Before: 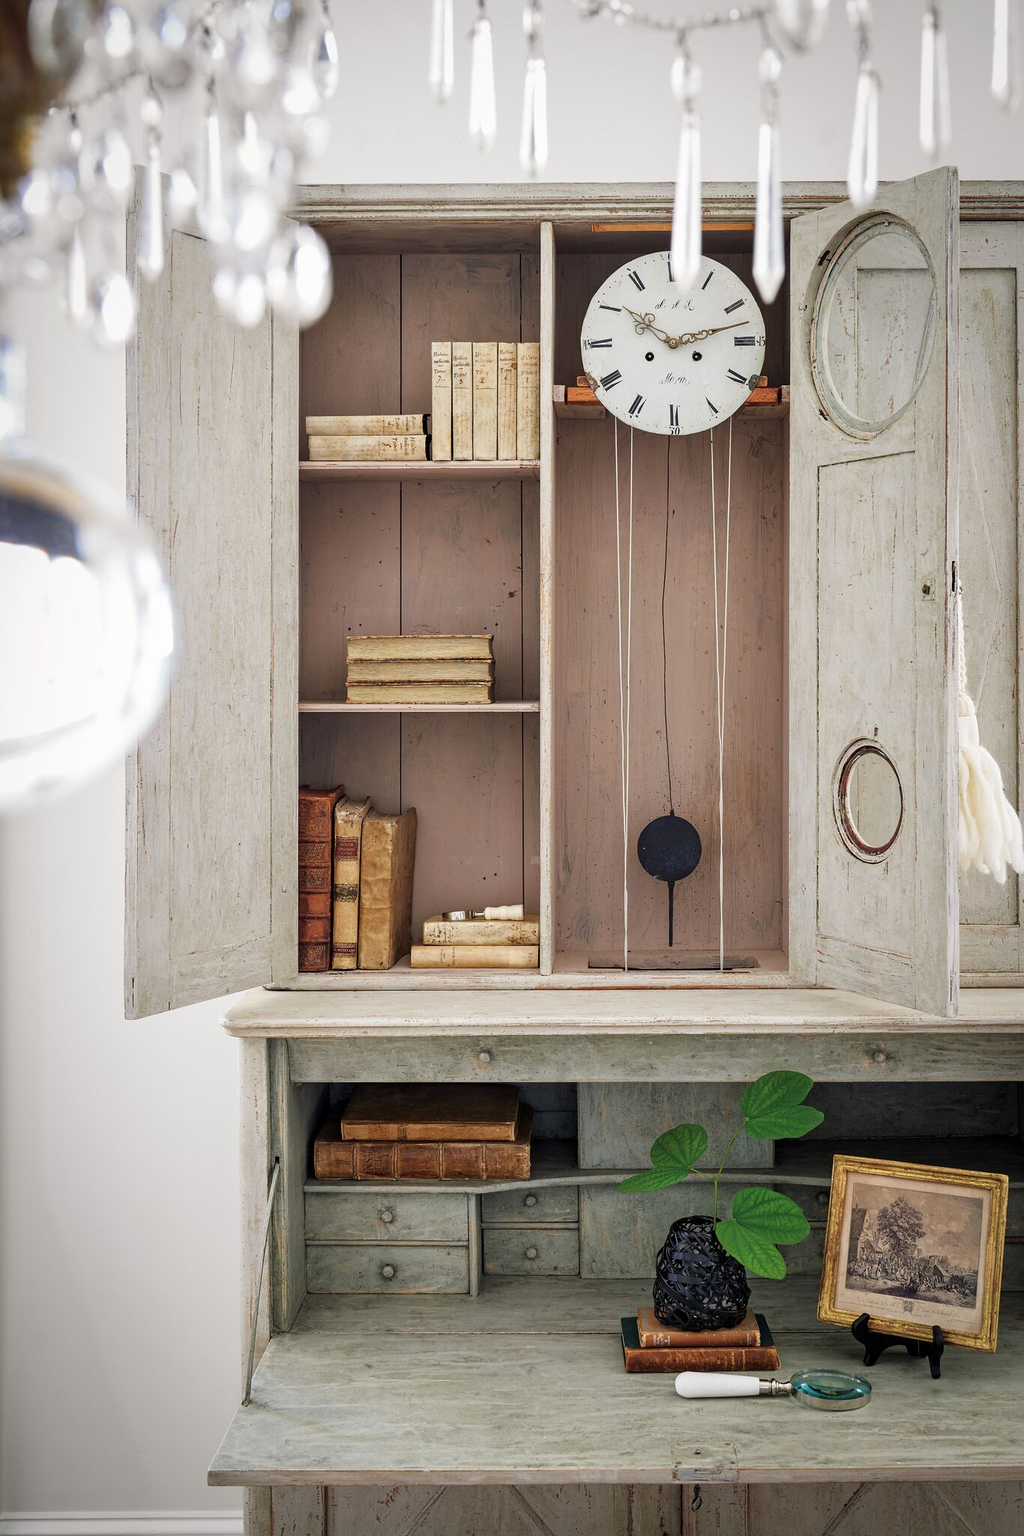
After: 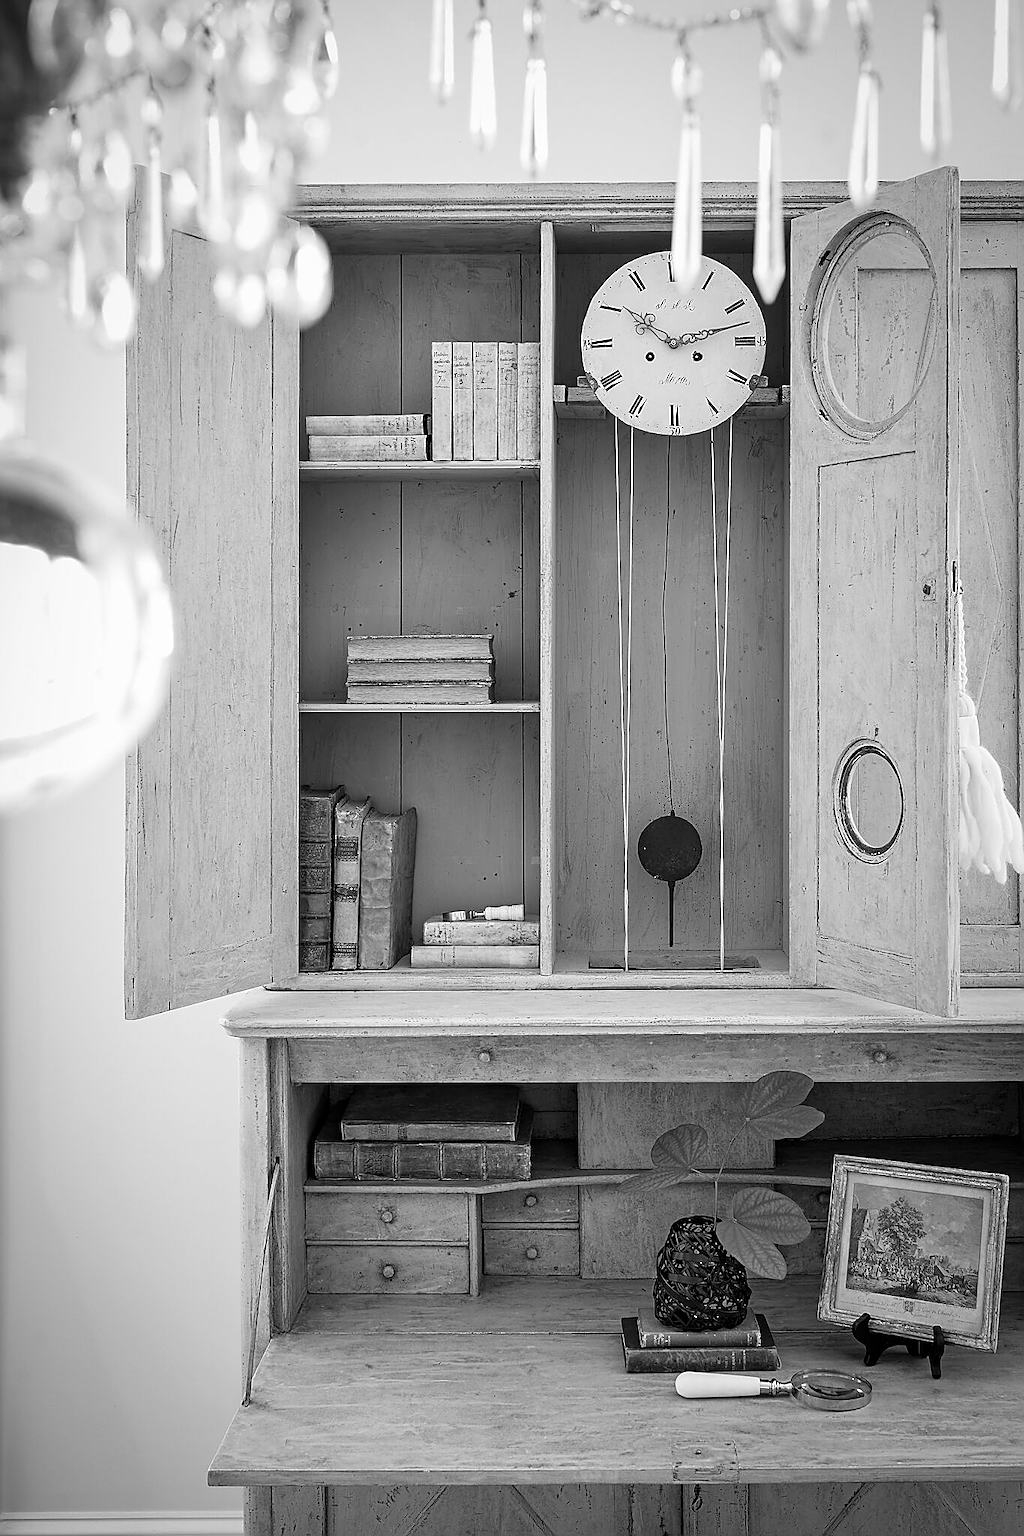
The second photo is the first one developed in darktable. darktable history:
sharpen: radius 1.4, amount 1.25, threshold 0.7
monochrome: on, module defaults
